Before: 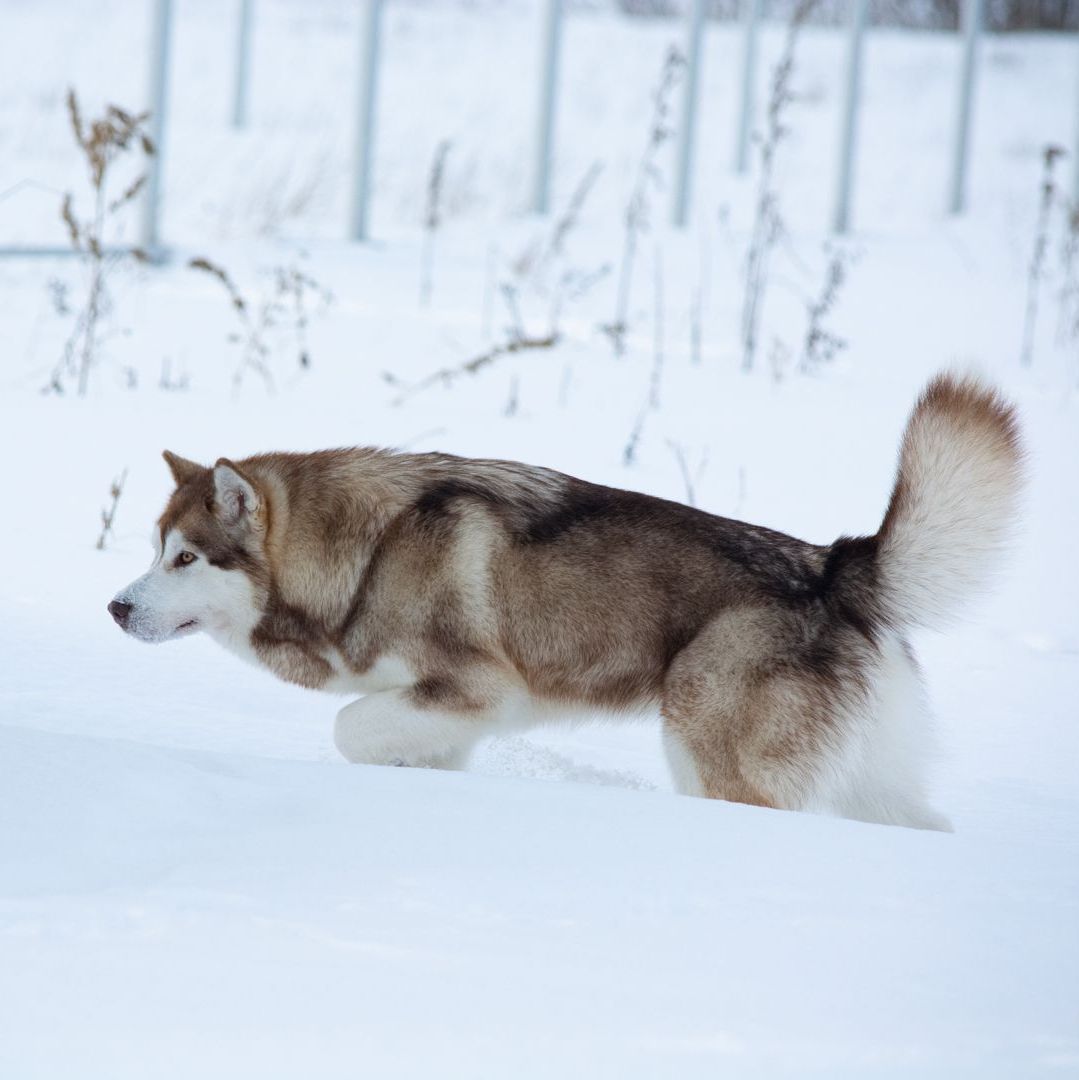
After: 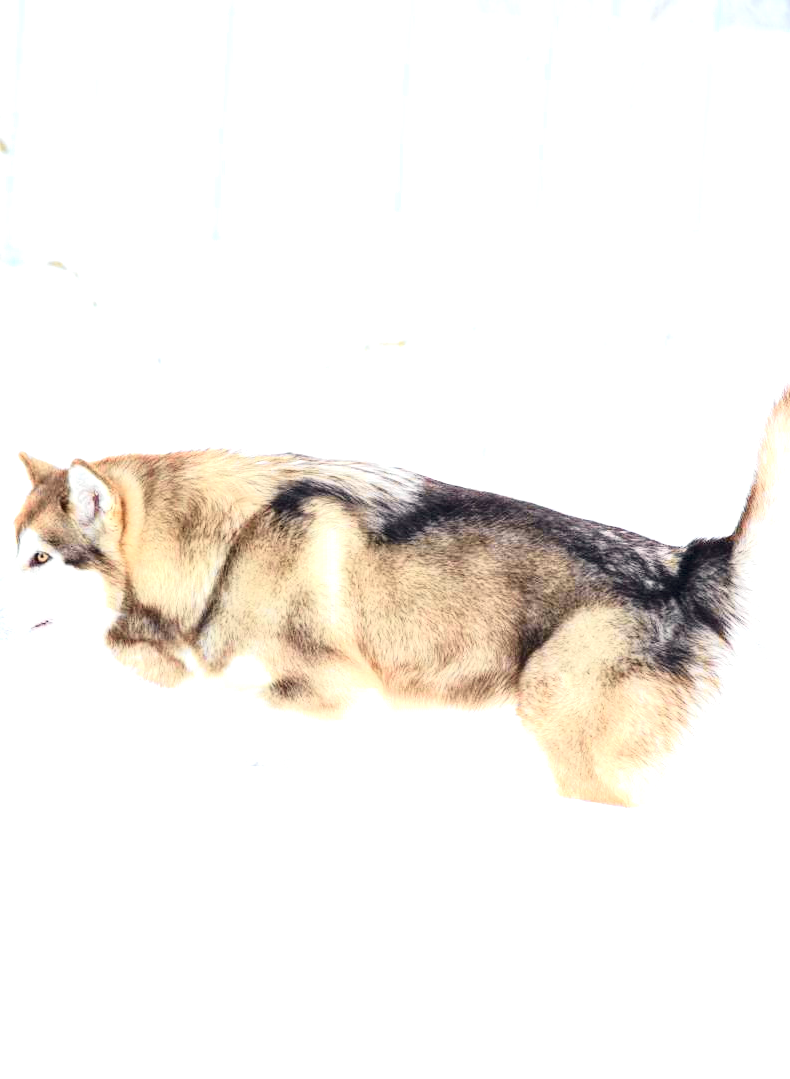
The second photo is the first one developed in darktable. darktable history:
exposure: black level correction 0, exposure 1.975 EV, compensate exposure bias true, compensate highlight preservation false
tone curve: curves: ch0 [(0, 0.026) (0.058, 0.036) (0.246, 0.214) (0.437, 0.498) (0.55, 0.644) (0.657, 0.767) (0.822, 0.9) (1, 0.961)]; ch1 [(0, 0) (0.346, 0.307) (0.408, 0.369) (0.453, 0.457) (0.476, 0.489) (0.502, 0.498) (0.521, 0.515) (0.537, 0.531) (0.612, 0.641) (0.676, 0.728) (1, 1)]; ch2 [(0, 0) (0.346, 0.34) (0.434, 0.46) (0.485, 0.494) (0.5, 0.494) (0.511, 0.508) (0.537, 0.564) (0.579, 0.599) (0.663, 0.67) (1, 1)], color space Lab, independent channels, preserve colors none
contrast brightness saturation: saturation 0.1
color correction: highlights a* 0.207, highlights b* 2.7, shadows a* -0.874, shadows b* -4.78
crop: left 13.443%, right 13.31%
local contrast: highlights 100%, shadows 100%, detail 120%, midtone range 0.2
